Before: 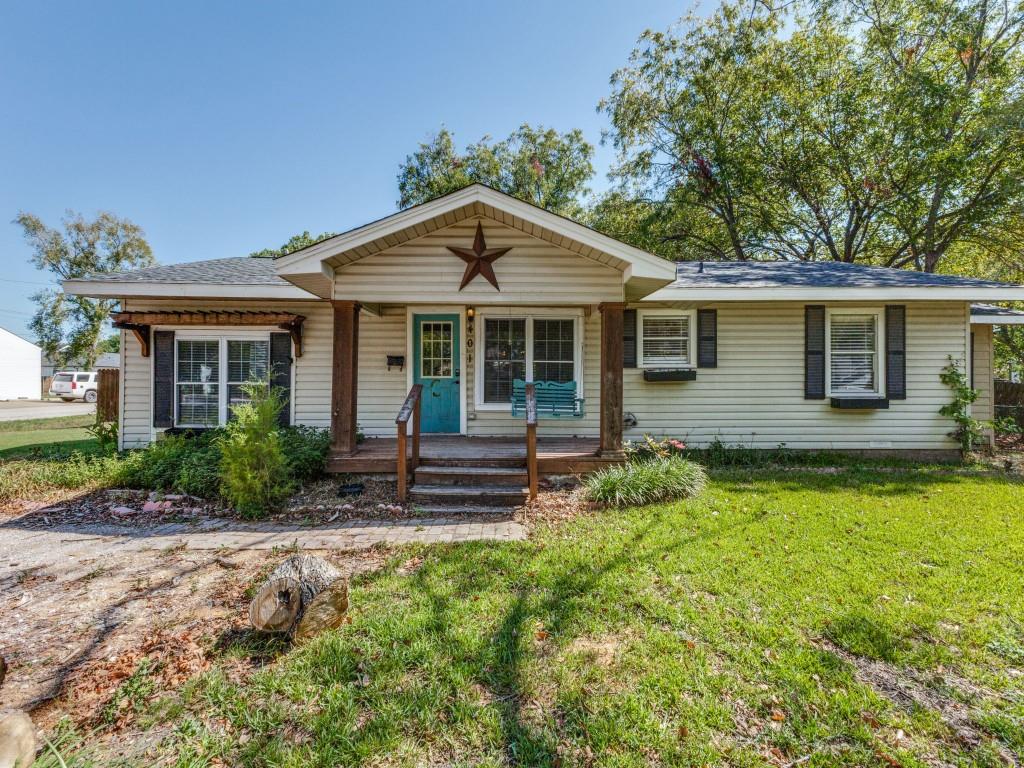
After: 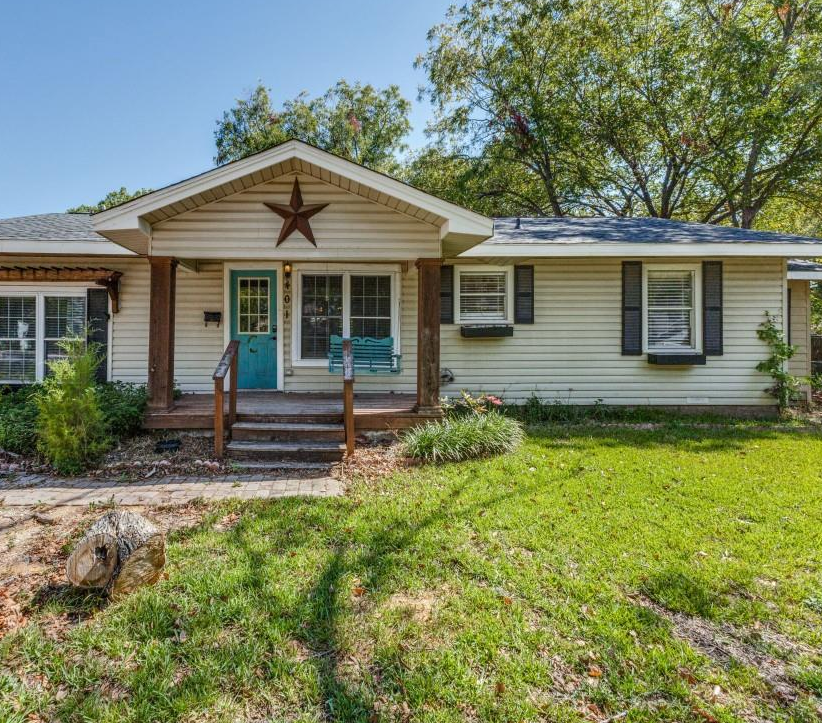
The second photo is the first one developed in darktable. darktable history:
tone equalizer: on, module defaults
crop and rotate: left 17.959%, top 5.771%, right 1.742%
